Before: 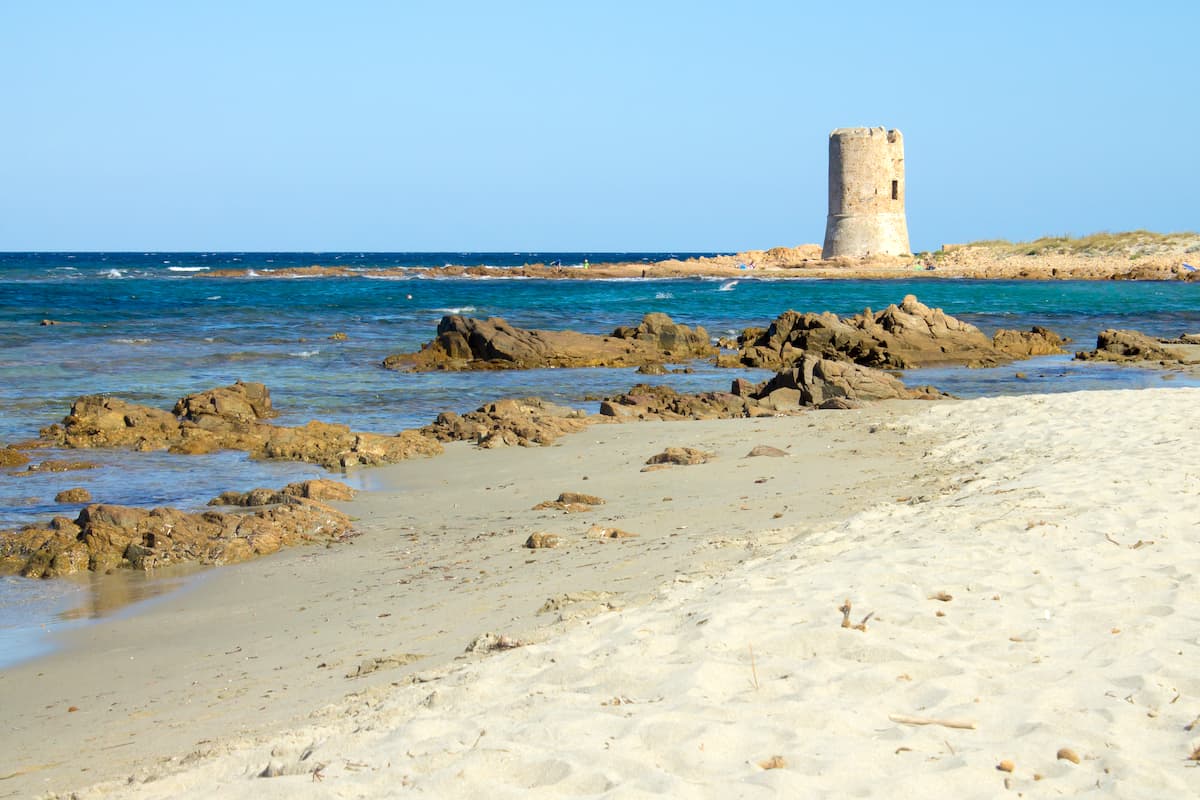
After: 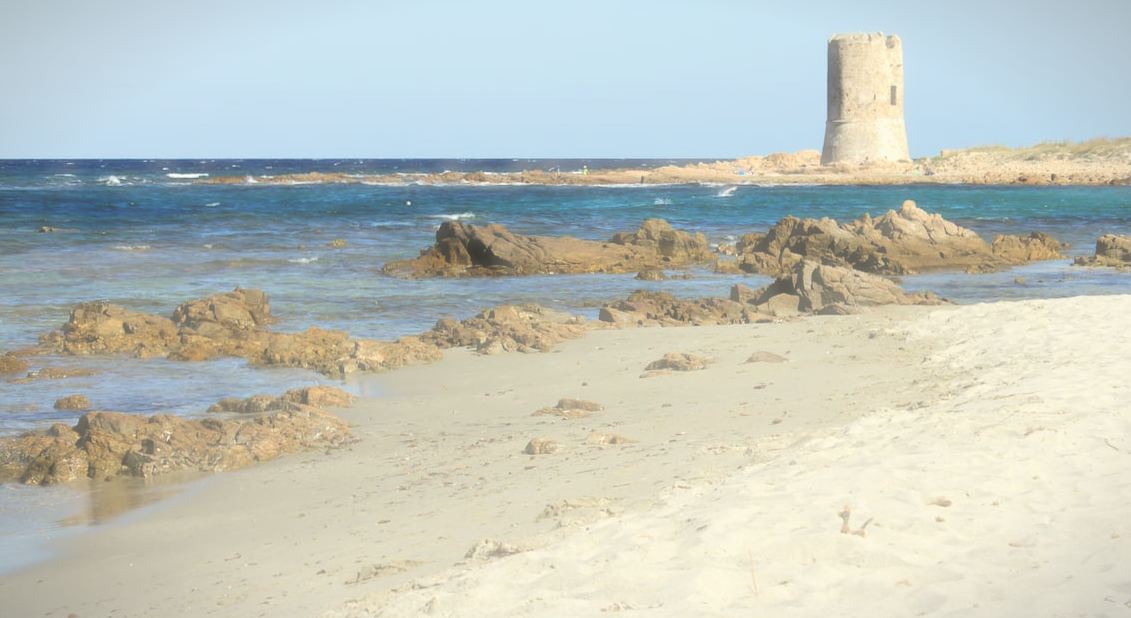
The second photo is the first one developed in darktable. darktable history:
vignetting: fall-off start 100.06%, fall-off radius 65.26%, automatic ratio true
haze removal: strength -0.899, distance 0.226, compatibility mode true, adaptive false
crop and rotate: angle 0.092°, top 11.677%, right 5.45%, bottom 10.874%
